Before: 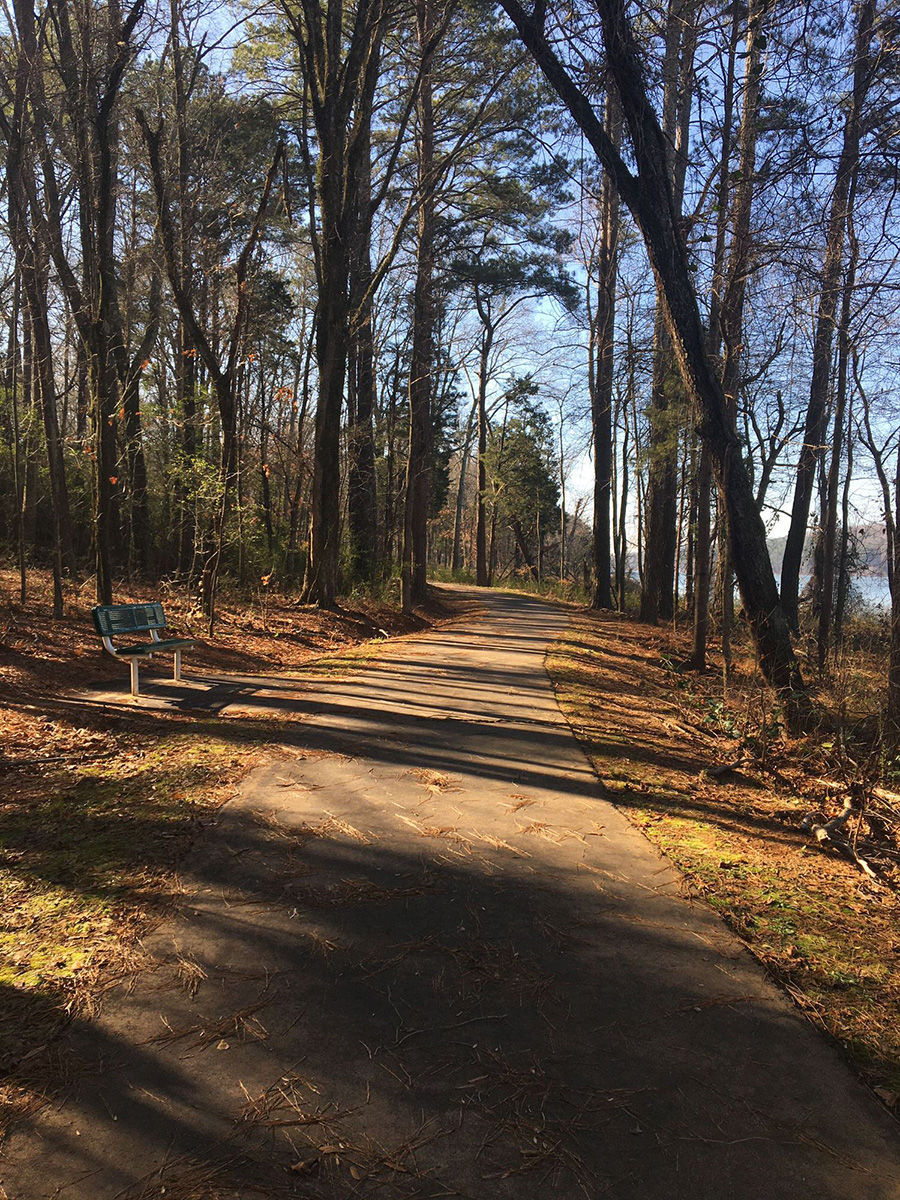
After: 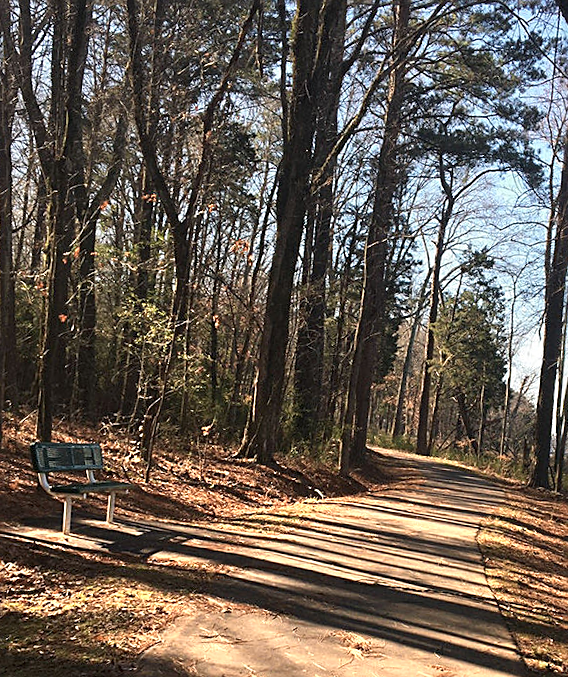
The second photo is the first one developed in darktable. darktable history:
color zones: curves: ch0 [(0.018, 0.548) (0.224, 0.64) (0.425, 0.447) (0.675, 0.575) (0.732, 0.579)]; ch1 [(0.066, 0.487) (0.25, 0.5) (0.404, 0.43) (0.75, 0.421) (0.956, 0.421)]; ch2 [(0.044, 0.561) (0.215, 0.465) (0.399, 0.544) (0.465, 0.548) (0.614, 0.447) (0.724, 0.43) (0.882, 0.623) (0.956, 0.632)]
sharpen: on, module defaults
crop and rotate: angle -4.88°, left 2.173%, top 6.969%, right 27.773%, bottom 30.365%
